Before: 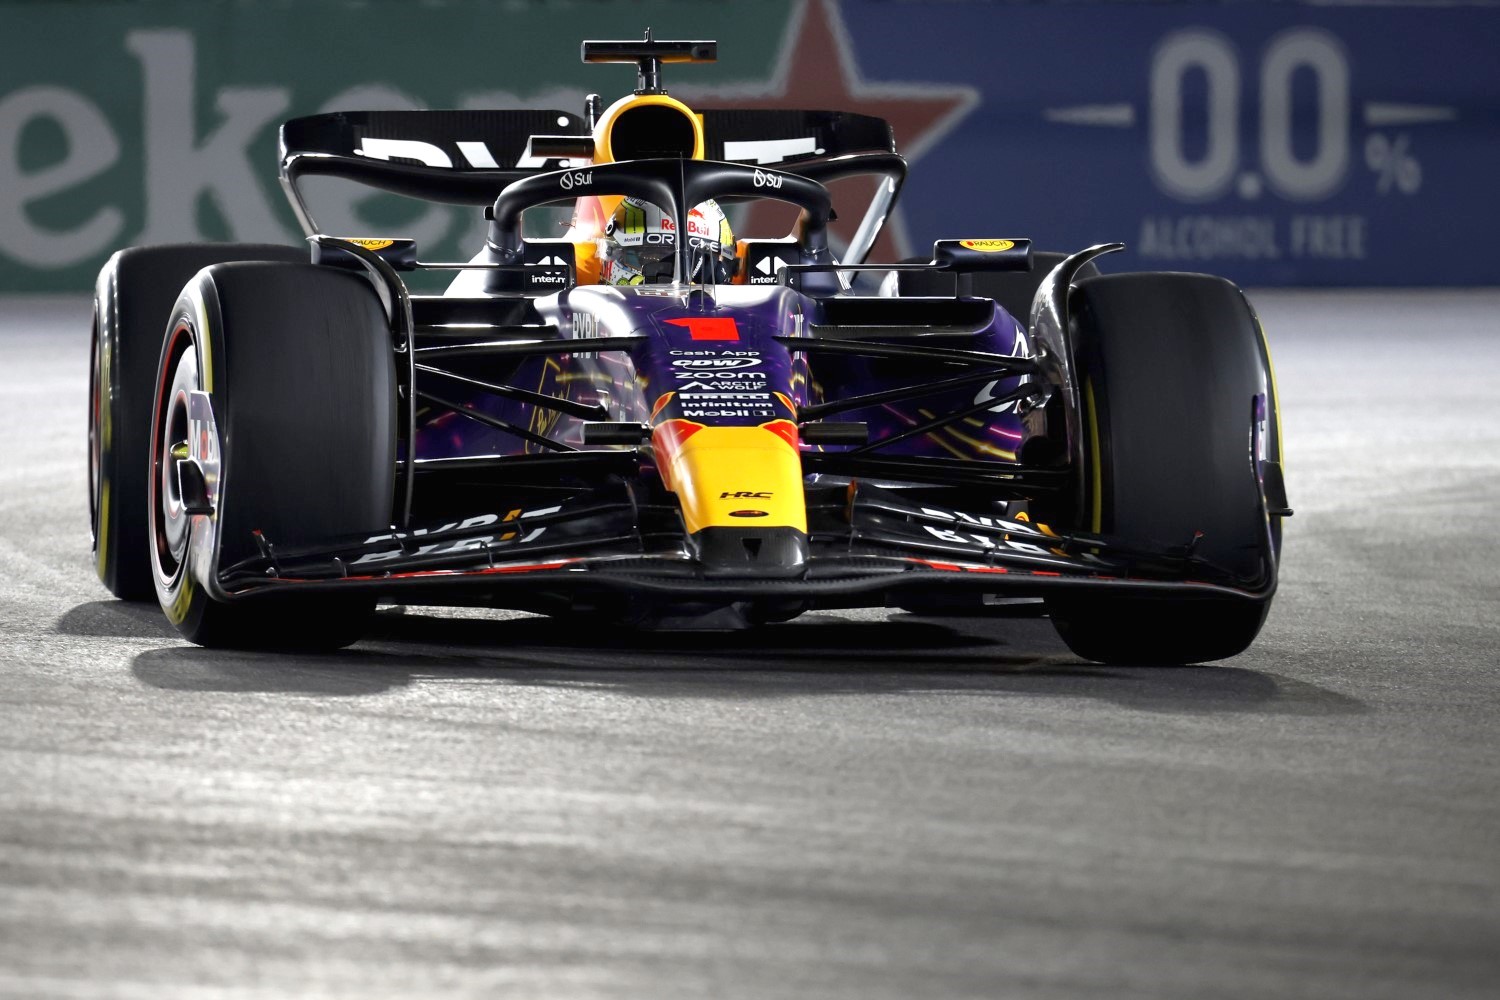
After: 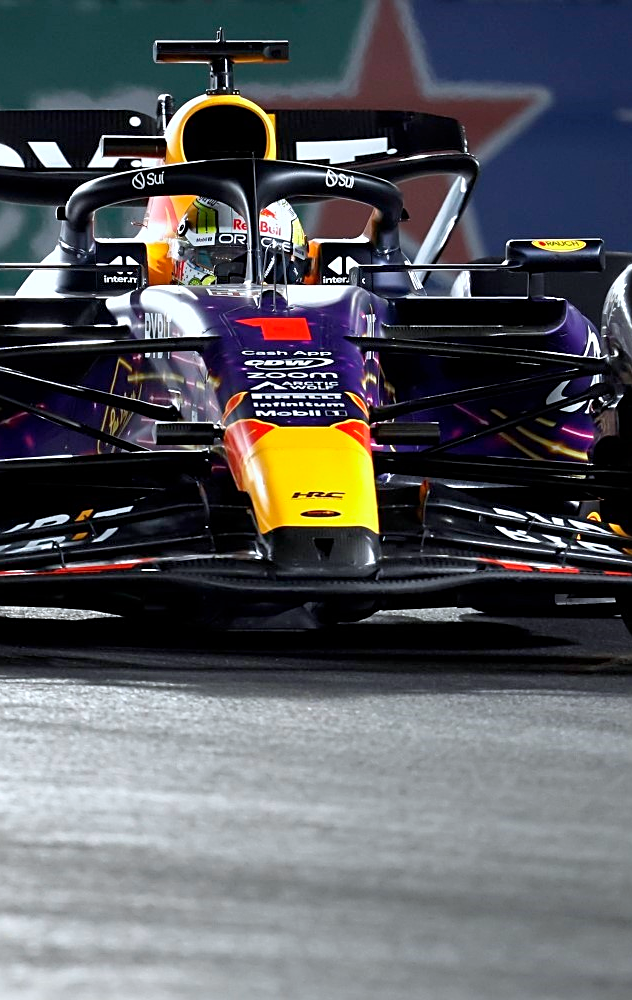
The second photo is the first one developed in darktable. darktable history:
white balance: red 0.967, blue 1.049
sharpen: on, module defaults
crop: left 28.583%, right 29.231%
